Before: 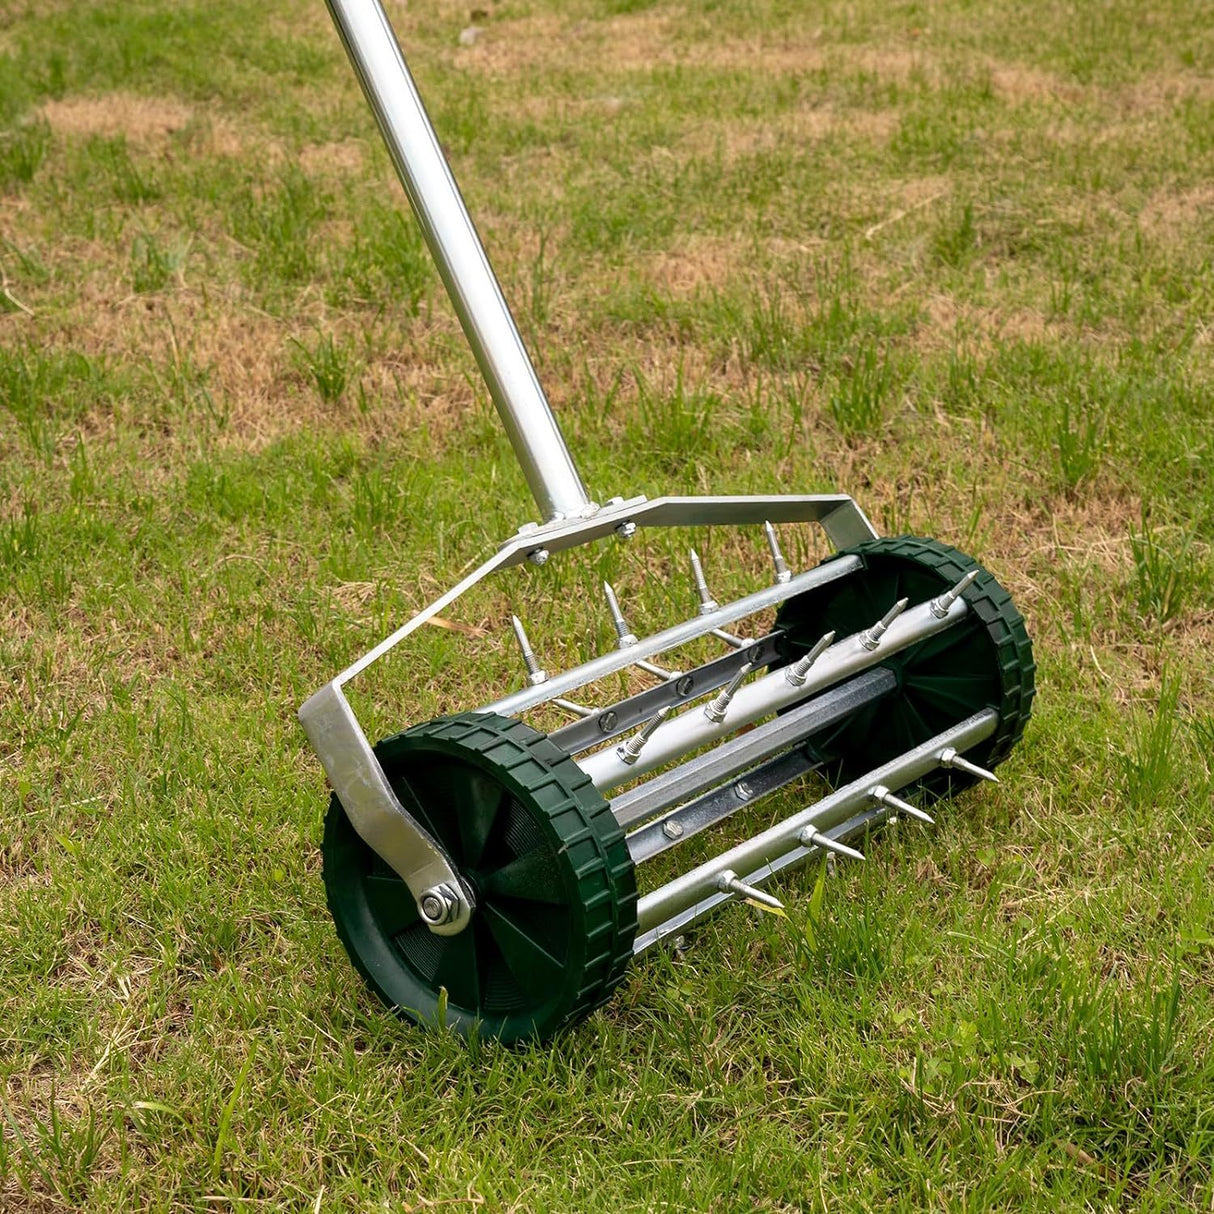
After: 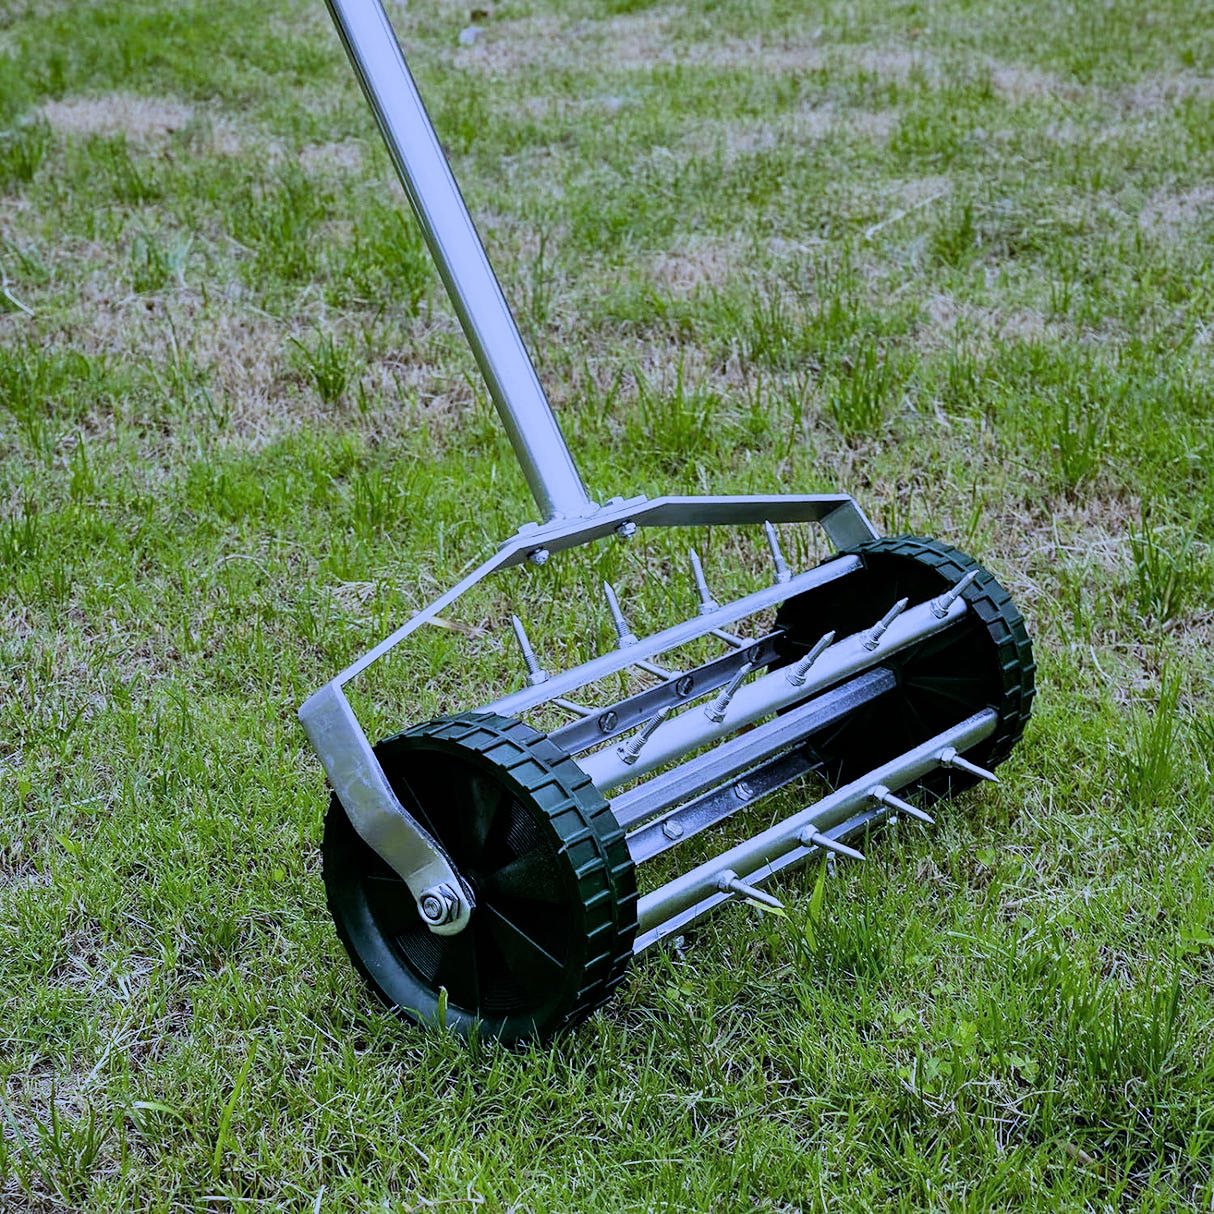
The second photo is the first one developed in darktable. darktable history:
white balance: red 0.766, blue 1.537
shadows and highlights: soften with gaussian
filmic rgb: black relative exposure -7.5 EV, white relative exposure 5 EV, hardness 3.31, contrast 1.3, contrast in shadows safe
sharpen: amount 0.2
